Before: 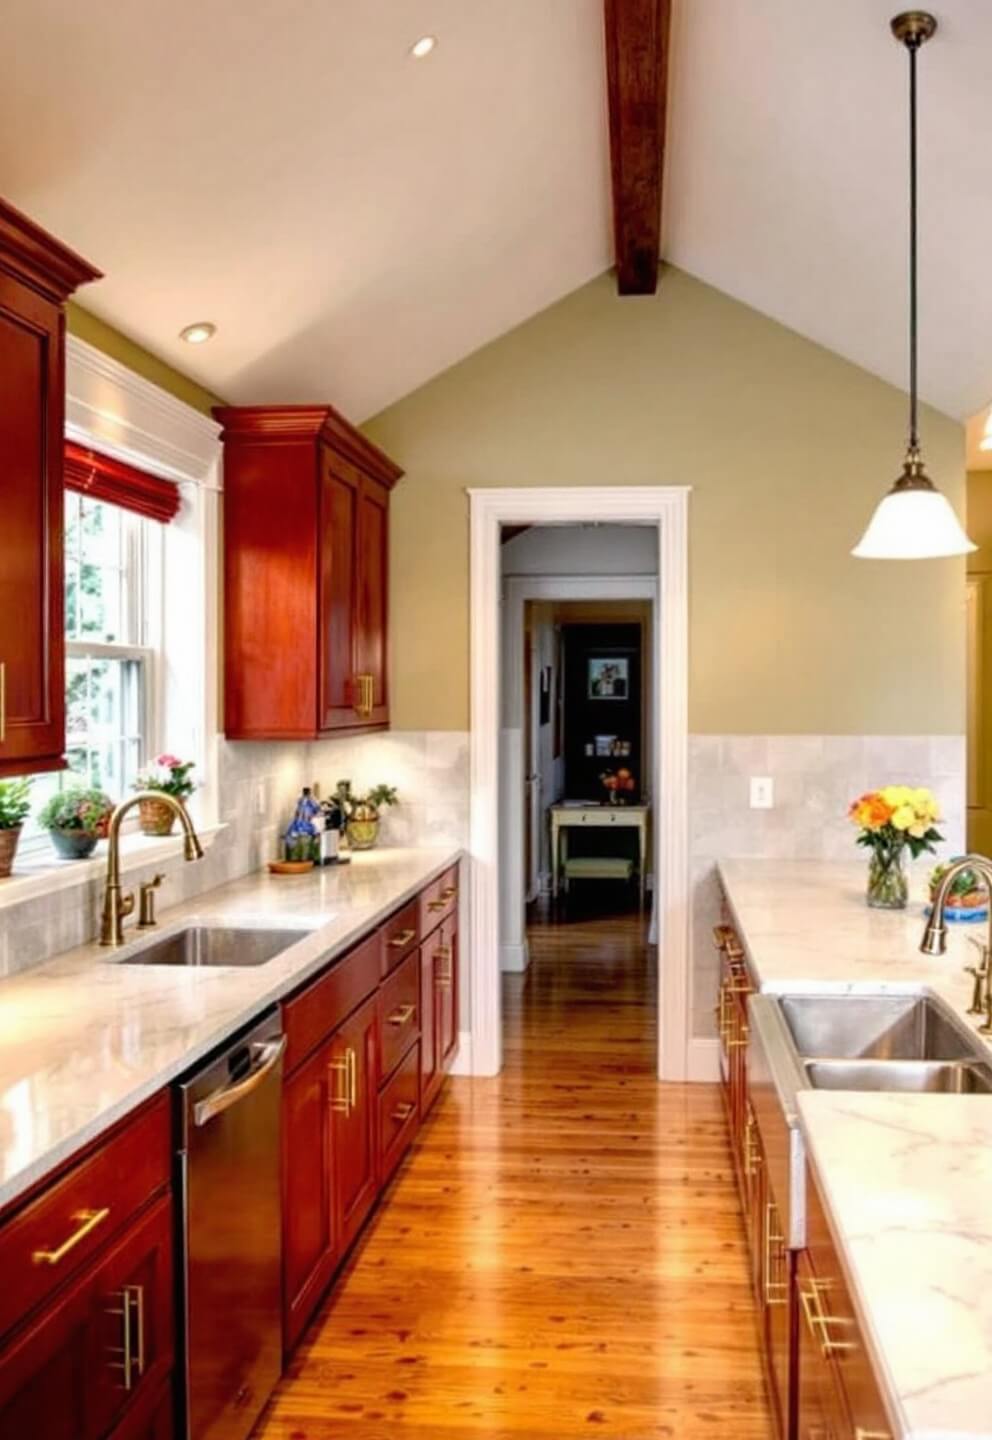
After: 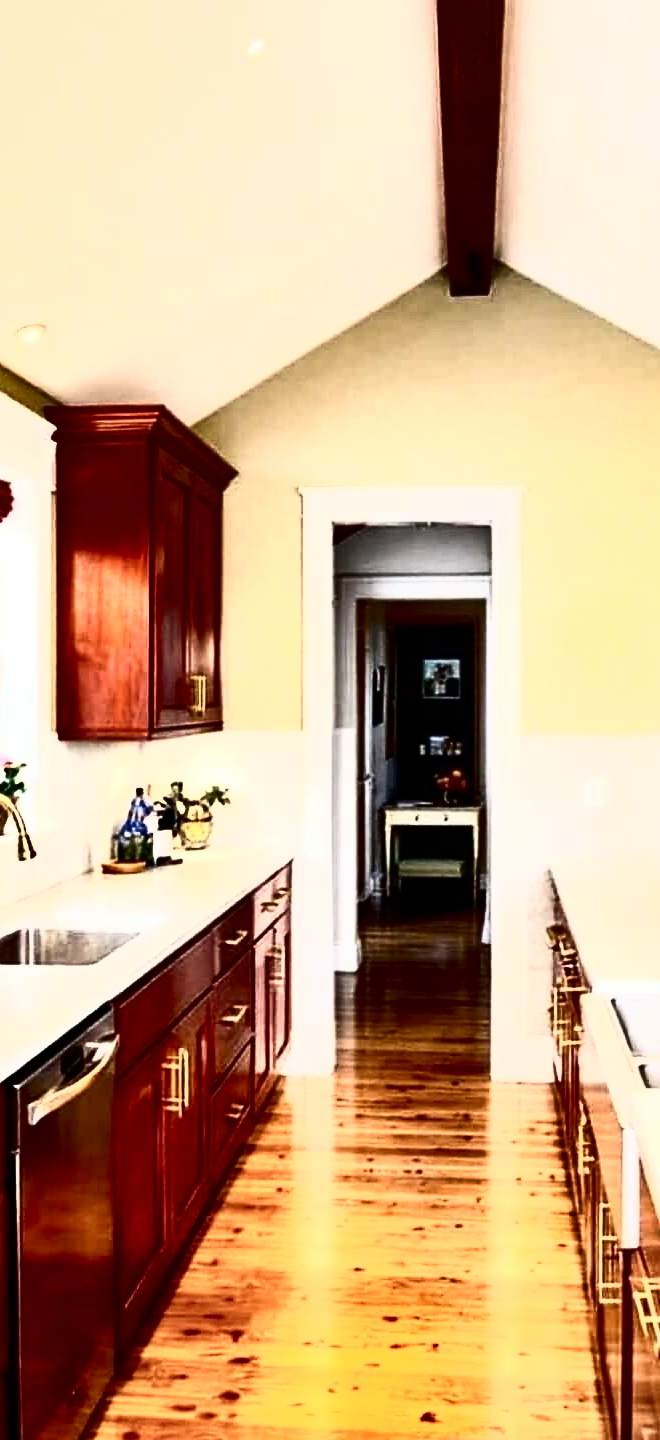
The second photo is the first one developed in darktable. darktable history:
sharpen: radius 1.877, amount 0.411, threshold 1.415
shadows and highlights: soften with gaussian
crop: left 16.914%, right 16.518%
tone curve: curves: ch0 [(0, 0) (0.003, 0) (0.011, 0.001) (0.025, 0.003) (0.044, 0.003) (0.069, 0.006) (0.1, 0.009) (0.136, 0.014) (0.177, 0.029) (0.224, 0.061) (0.277, 0.127) (0.335, 0.218) (0.399, 0.38) (0.468, 0.588) (0.543, 0.809) (0.623, 0.947) (0.709, 0.987) (0.801, 0.99) (0.898, 0.99) (1, 1)], color space Lab, independent channels, preserve colors none
